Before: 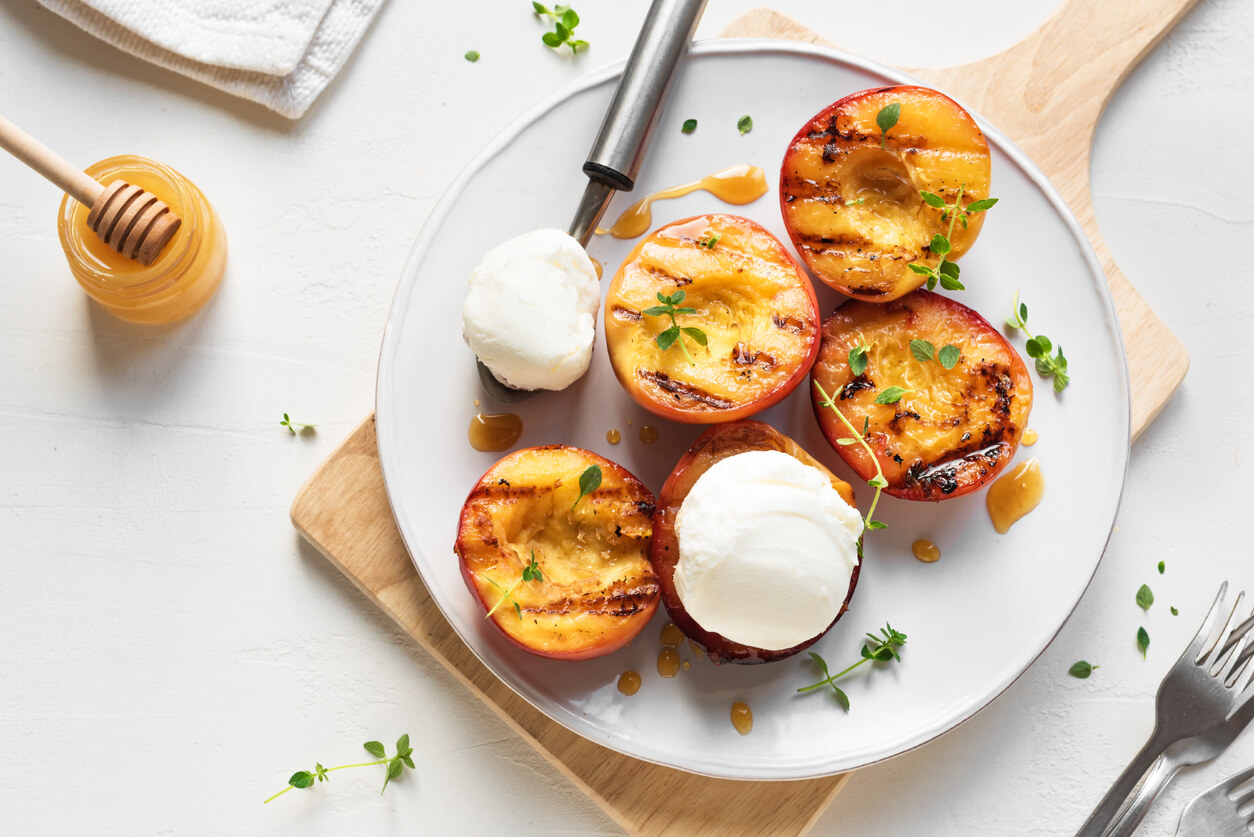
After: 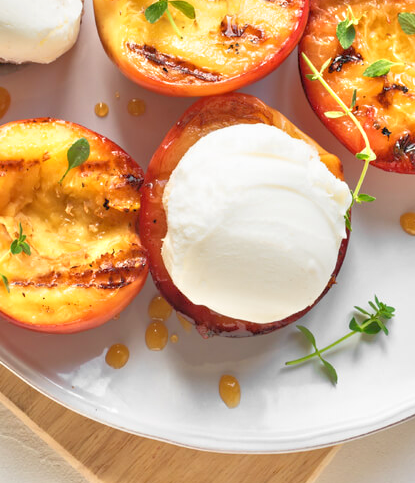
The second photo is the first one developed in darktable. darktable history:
tone equalizer: -8 EV 2 EV, -7 EV 2 EV, -6 EV 2 EV, -5 EV 2 EV, -4 EV 2 EV, -3 EV 1.5 EV, -2 EV 1 EV, -1 EV 0.5 EV
crop: left 40.878%, top 39.176%, right 25.993%, bottom 3.081%
